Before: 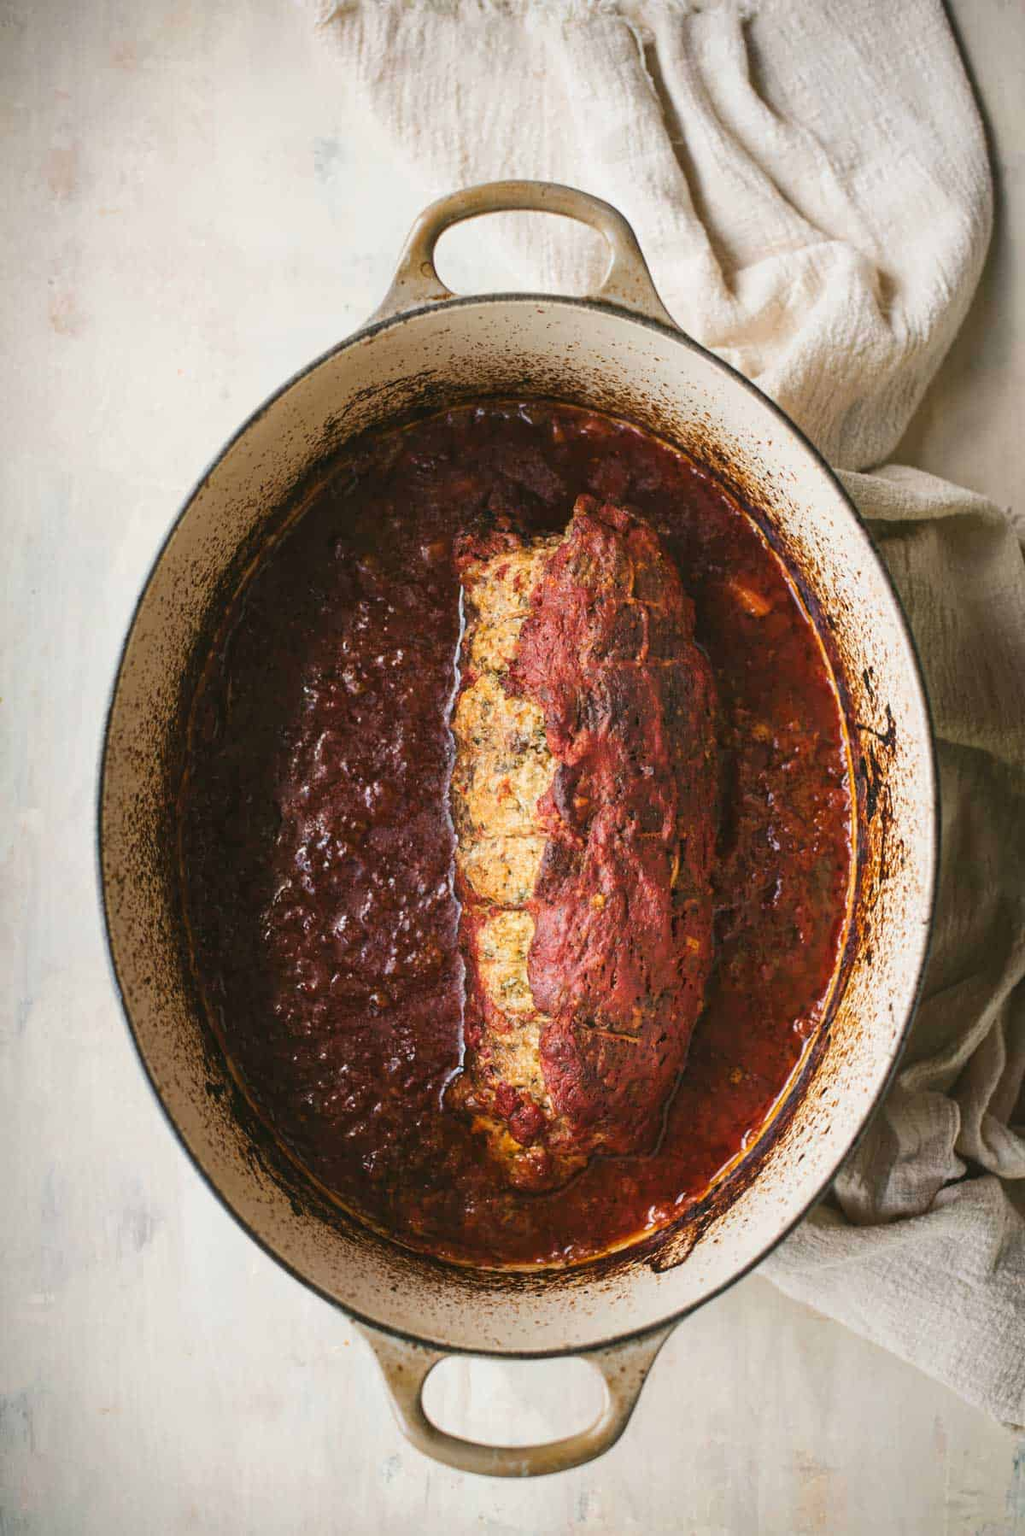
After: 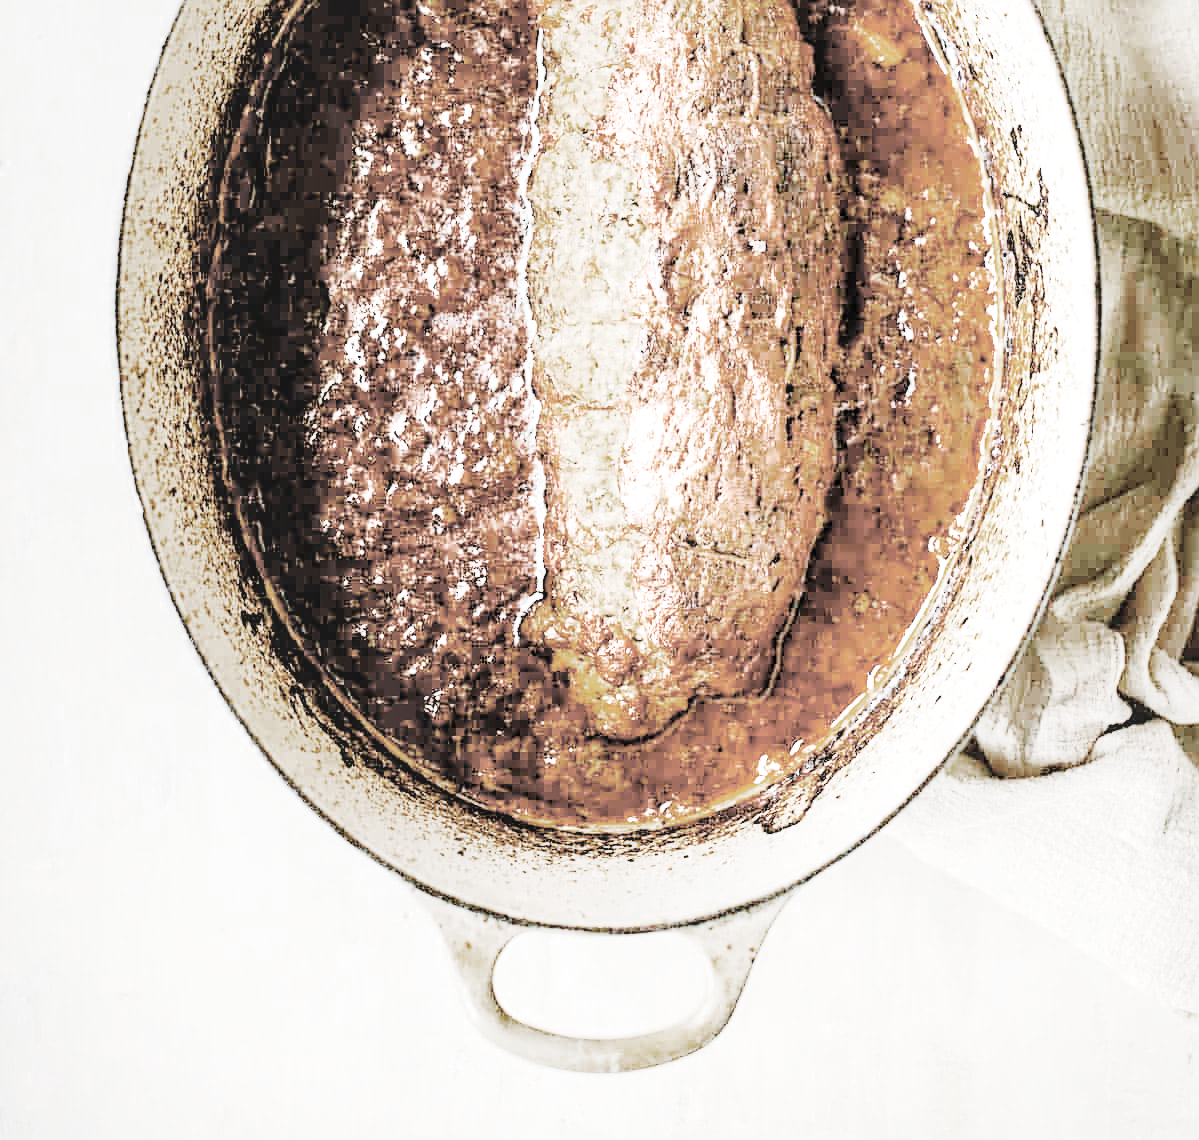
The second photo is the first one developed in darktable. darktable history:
tone curve: curves: ch0 [(0, 0.023) (0.104, 0.058) (0.21, 0.162) (0.469, 0.524) (0.579, 0.65) (0.725, 0.8) (0.858, 0.903) (1, 0.974)]; ch1 [(0, 0) (0.414, 0.395) (0.447, 0.447) (0.502, 0.501) (0.521, 0.512) (0.57, 0.563) (0.618, 0.61) (0.654, 0.642) (1, 1)]; ch2 [(0, 0) (0.356, 0.408) (0.437, 0.453) (0.492, 0.485) (0.524, 0.508) (0.566, 0.567) (0.595, 0.604) (1, 1)], preserve colors none
local contrast: on, module defaults
crop and rotate: top 36.541%
color zones: curves: ch0 [(0, 0.613) (0.01, 0.613) (0.245, 0.448) (0.498, 0.529) (0.642, 0.665) (0.879, 0.777) (0.99, 0.613)]; ch1 [(0, 0.035) (0.121, 0.189) (0.259, 0.197) (0.415, 0.061) (0.589, 0.022) (0.732, 0.022) (0.857, 0.026) (0.991, 0.053)], mix 24.03%
contrast brightness saturation: contrast 0.238, brightness 0.252, saturation 0.377
base curve: curves: ch0 [(0, 0) (0.036, 0.01) (0.123, 0.254) (0.258, 0.504) (0.507, 0.748) (1, 1)], preserve colors none
sharpen: on, module defaults
exposure: black level correction -0.002, exposure 1.33 EV, compensate highlight preservation false
